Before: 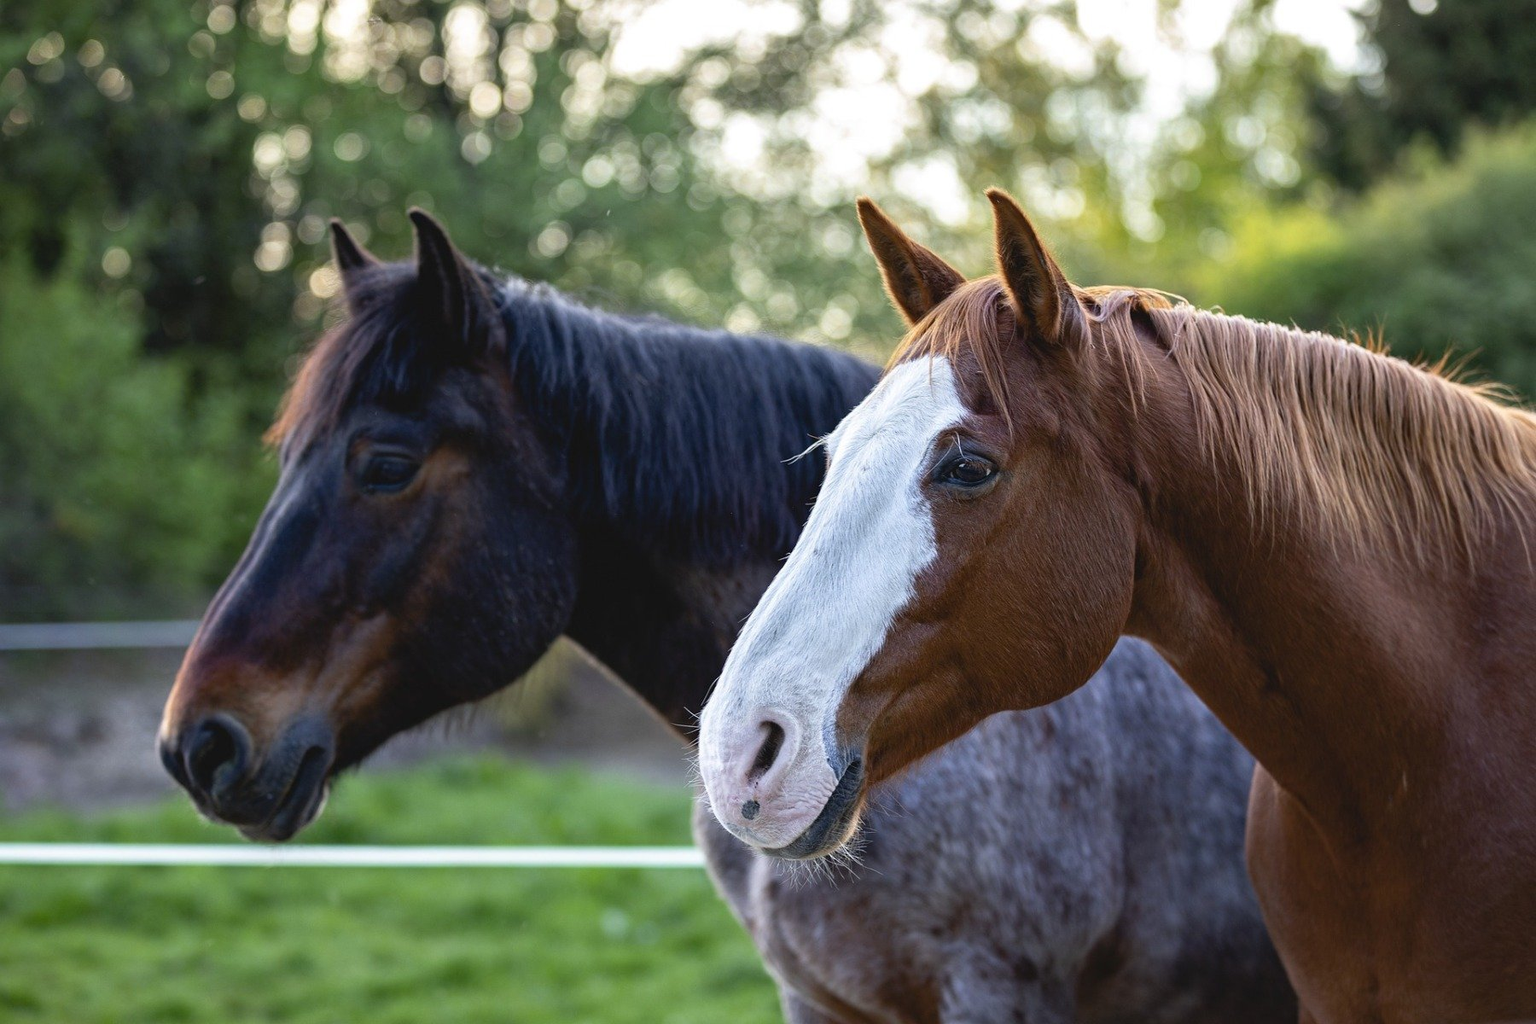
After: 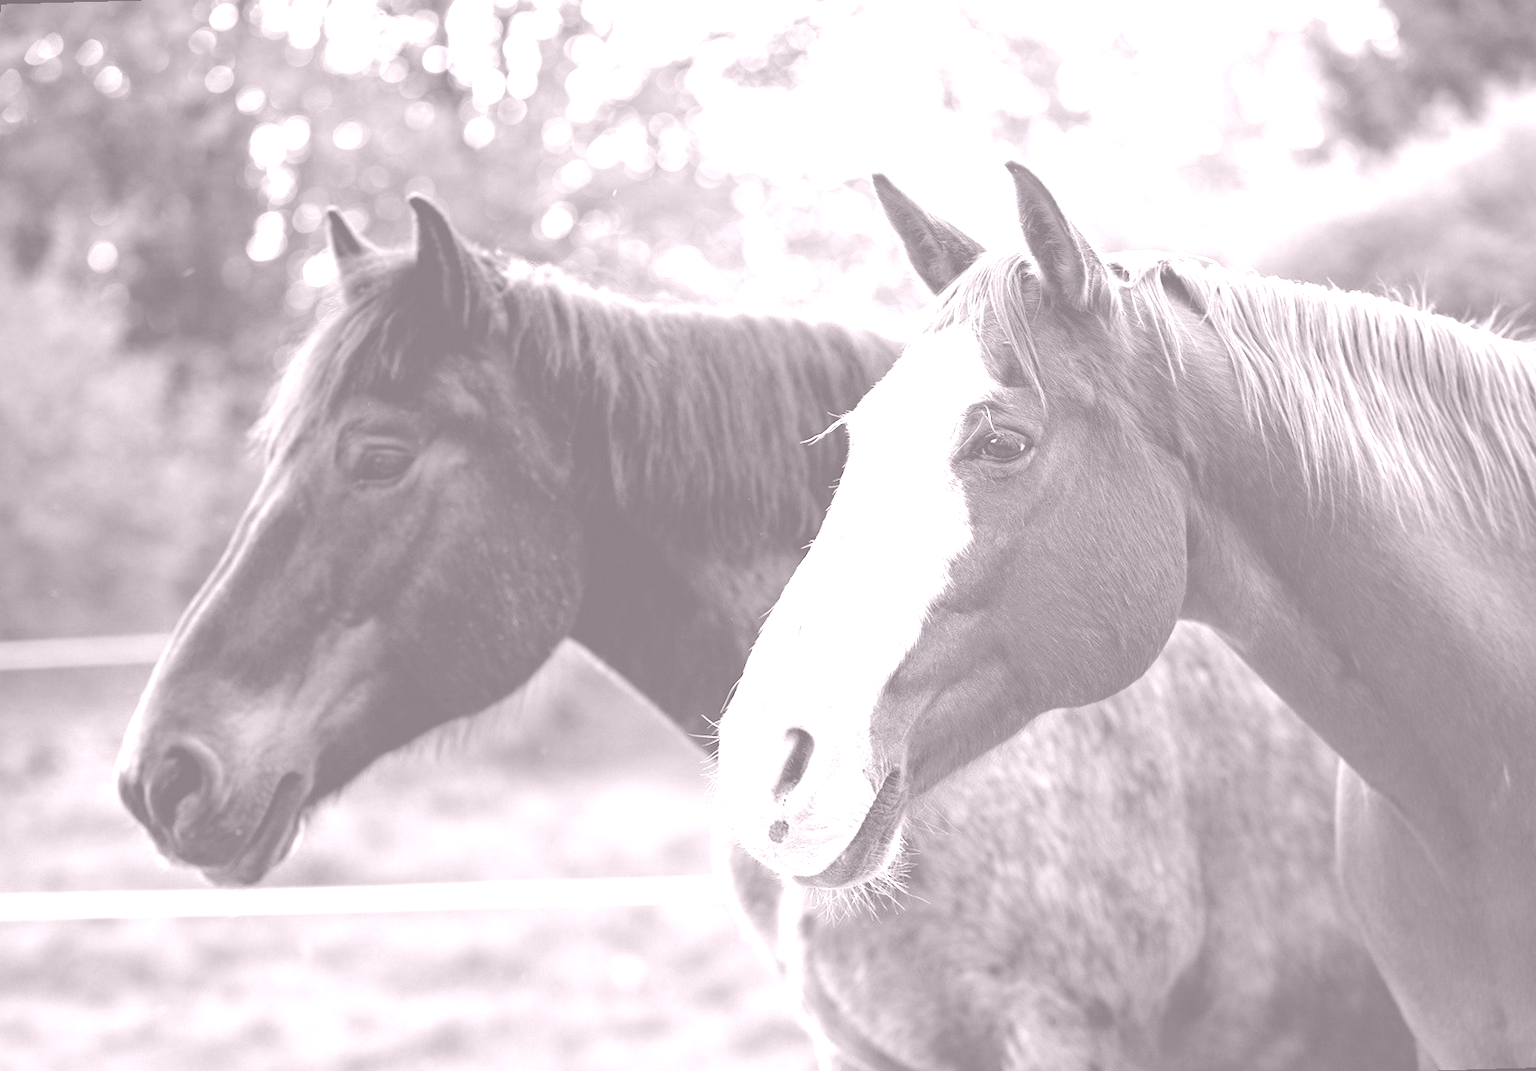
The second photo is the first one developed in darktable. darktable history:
colorize: hue 25.2°, saturation 83%, source mix 82%, lightness 79%, version 1
rotate and perspective: rotation -1.68°, lens shift (vertical) -0.146, crop left 0.049, crop right 0.912, crop top 0.032, crop bottom 0.96
